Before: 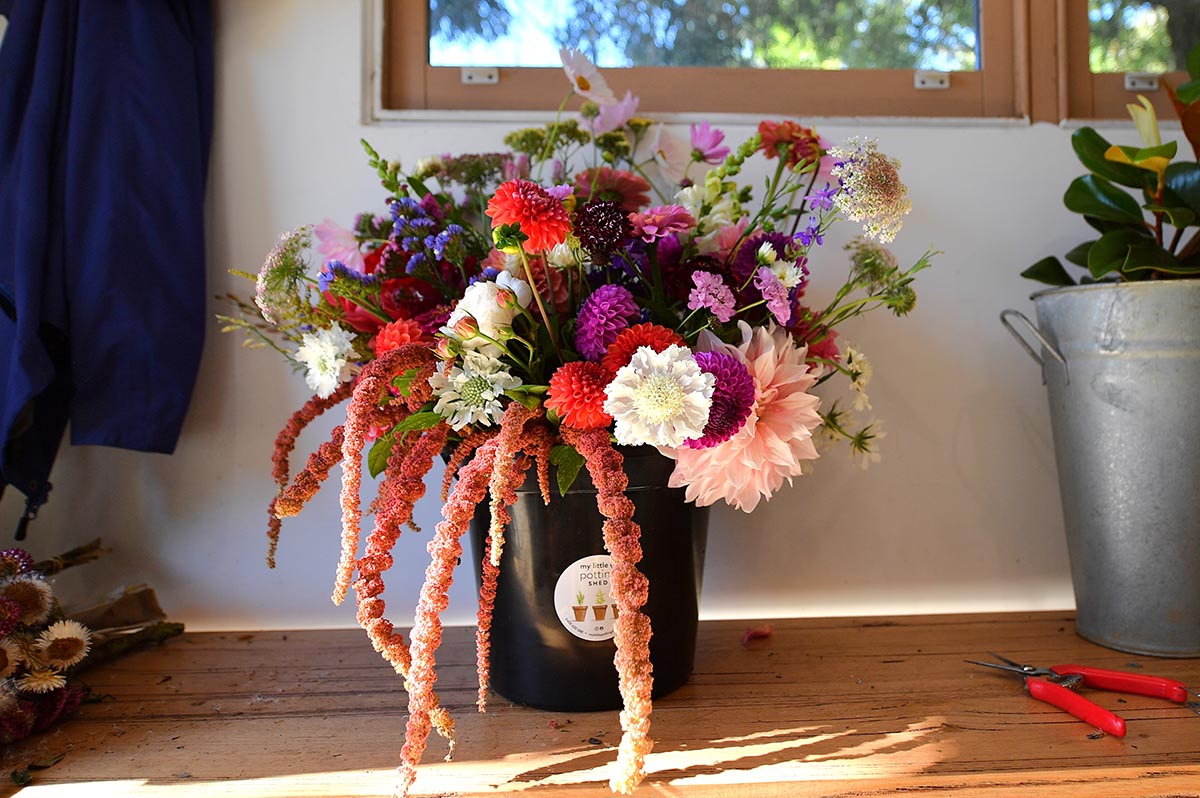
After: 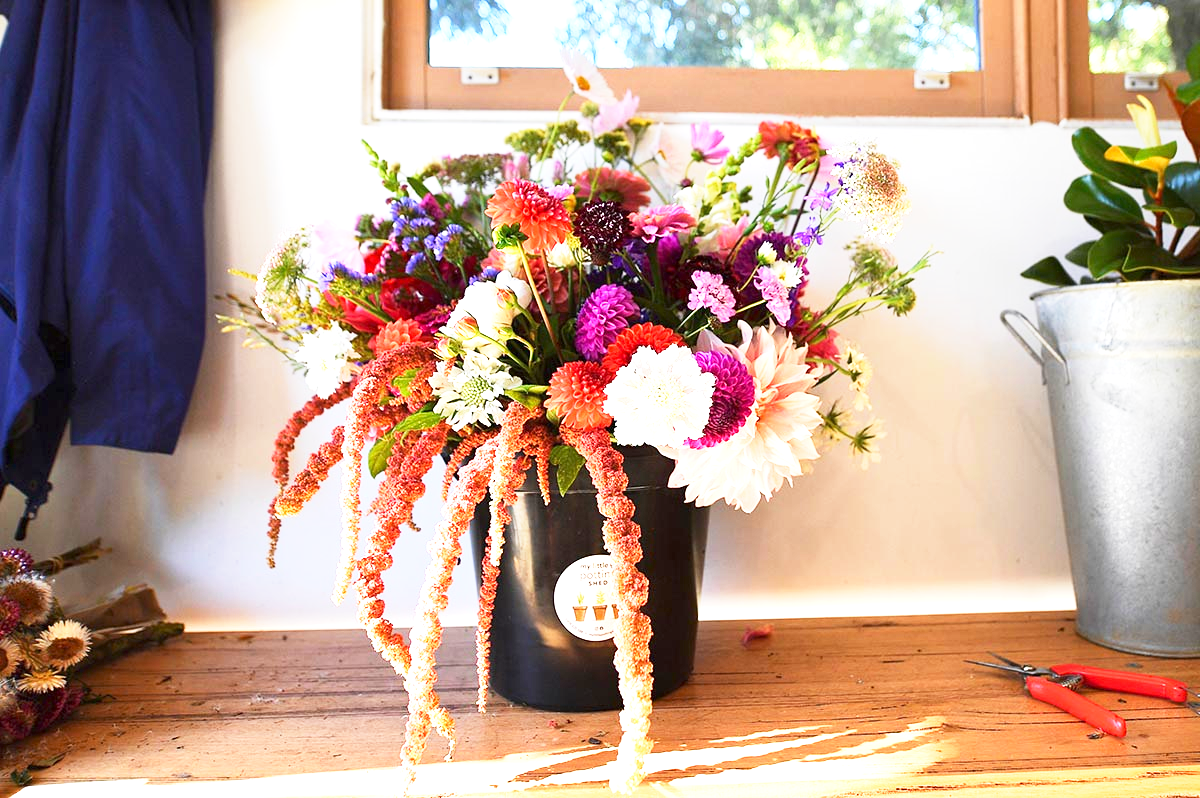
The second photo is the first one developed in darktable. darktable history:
exposure: exposure 1.15 EV, compensate highlight preservation false
base curve: curves: ch0 [(0, 0) (0.579, 0.807) (1, 1)], preserve colors none
